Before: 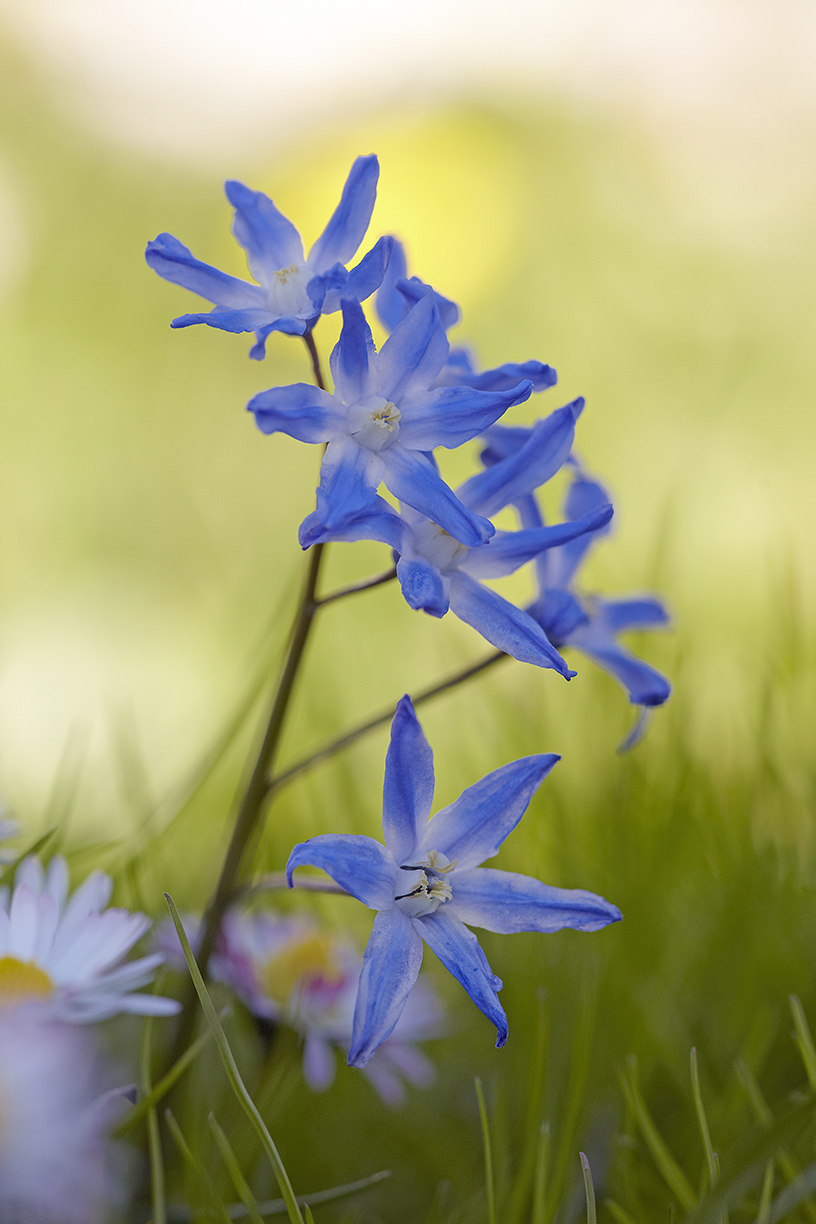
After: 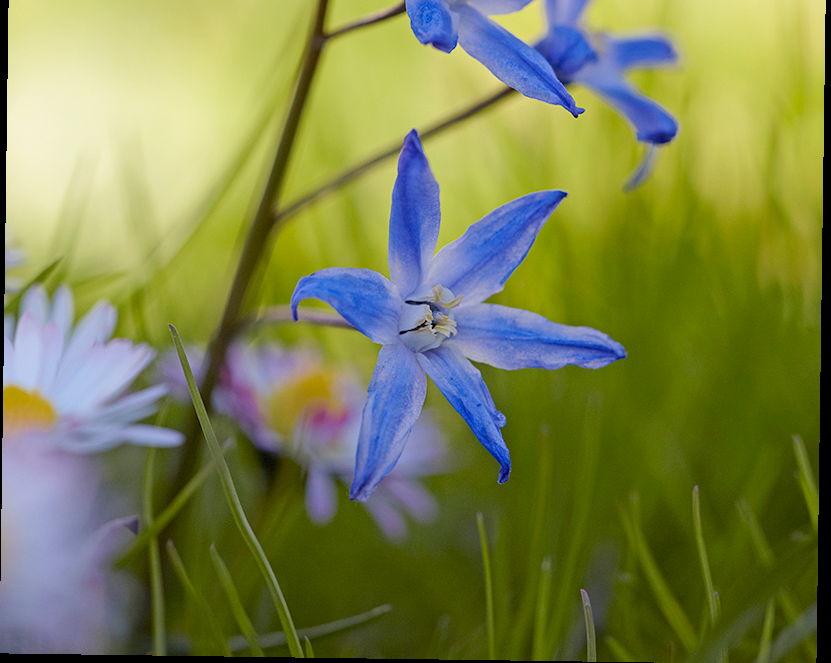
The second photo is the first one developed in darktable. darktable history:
crop and rotate: top 46.237%
contrast brightness saturation: contrast 0.1, brightness 0.03, saturation 0.09
rotate and perspective: rotation 0.8°, automatic cropping off
